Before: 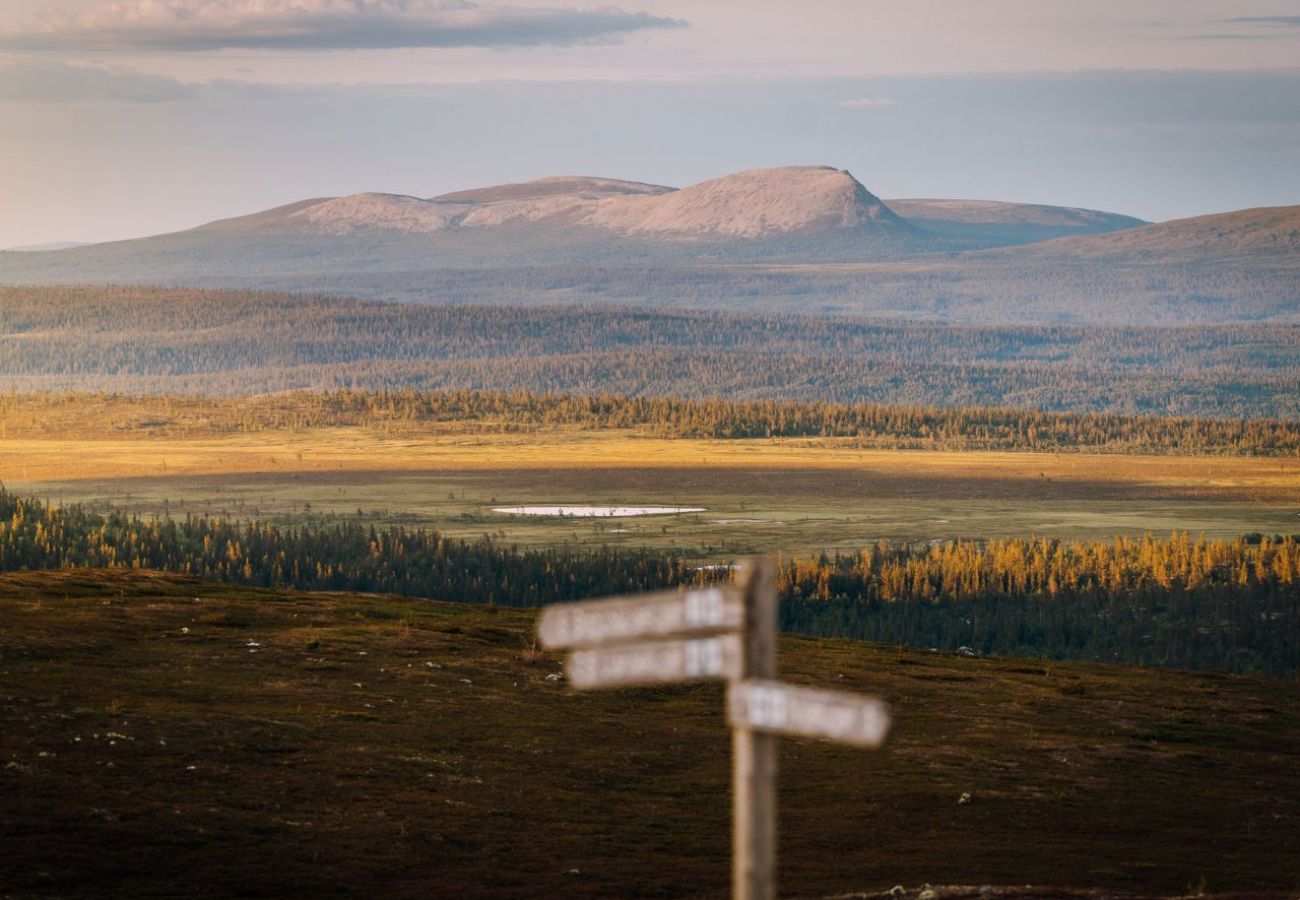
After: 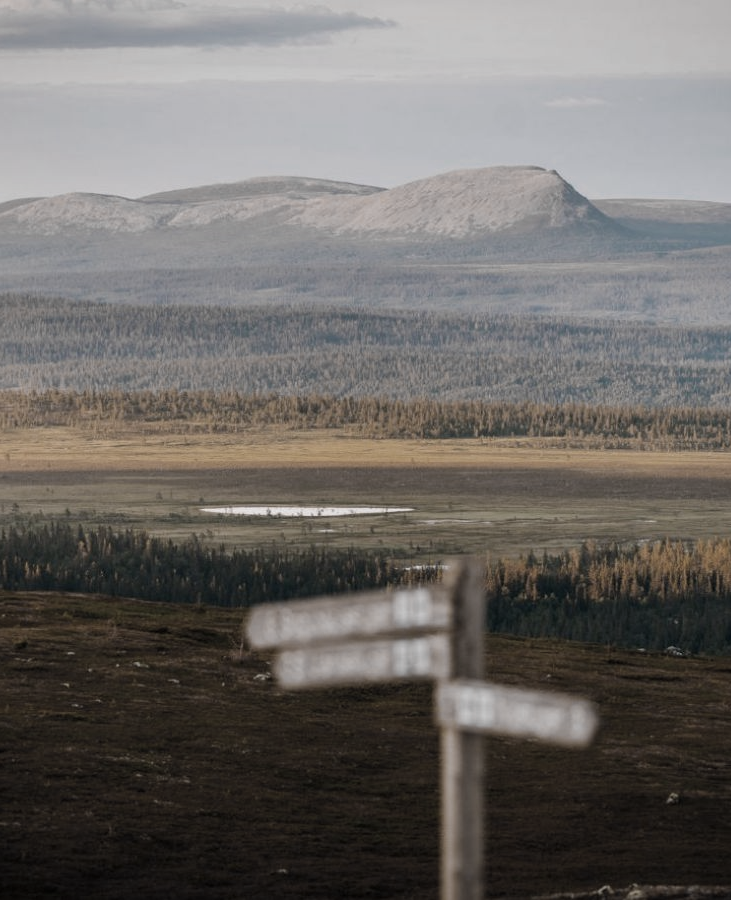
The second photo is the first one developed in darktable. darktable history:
tone equalizer: on, module defaults
color zones: curves: ch0 [(0, 0.487) (0.241, 0.395) (0.434, 0.373) (0.658, 0.412) (0.838, 0.487)]; ch1 [(0, 0) (0.053, 0.053) (0.211, 0.202) (0.579, 0.259) (0.781, 0.241)]
crop and rotate: left 22.516%, right 21.234%
